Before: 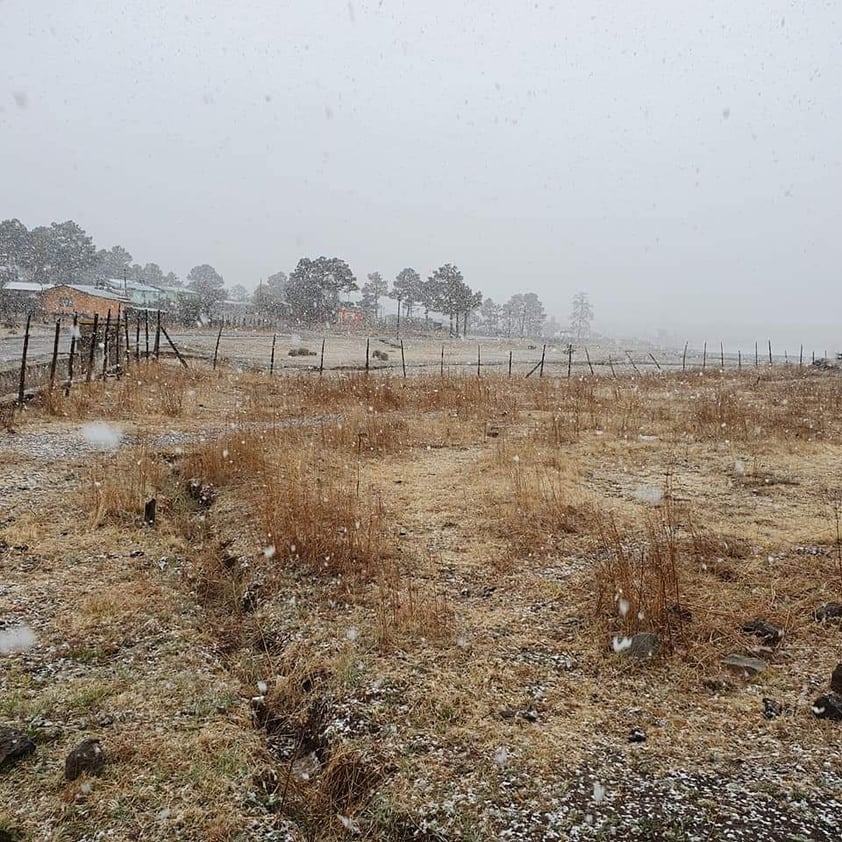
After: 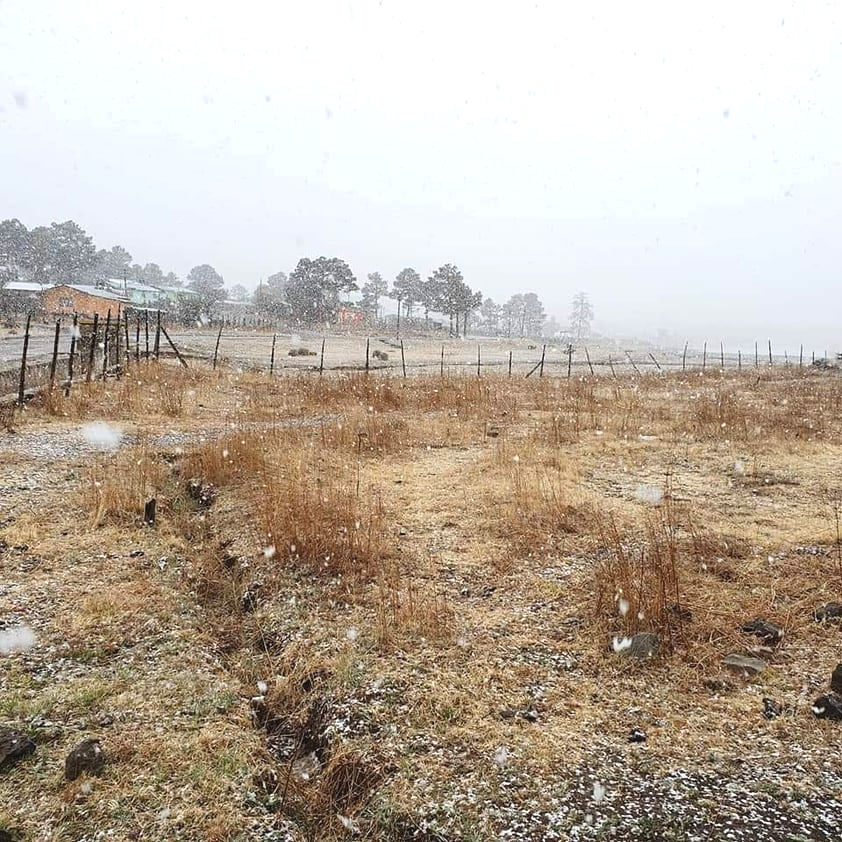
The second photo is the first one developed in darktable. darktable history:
exposure: black level correction -0.002, exposure 0.54 EV, compensate highlight preservation false
